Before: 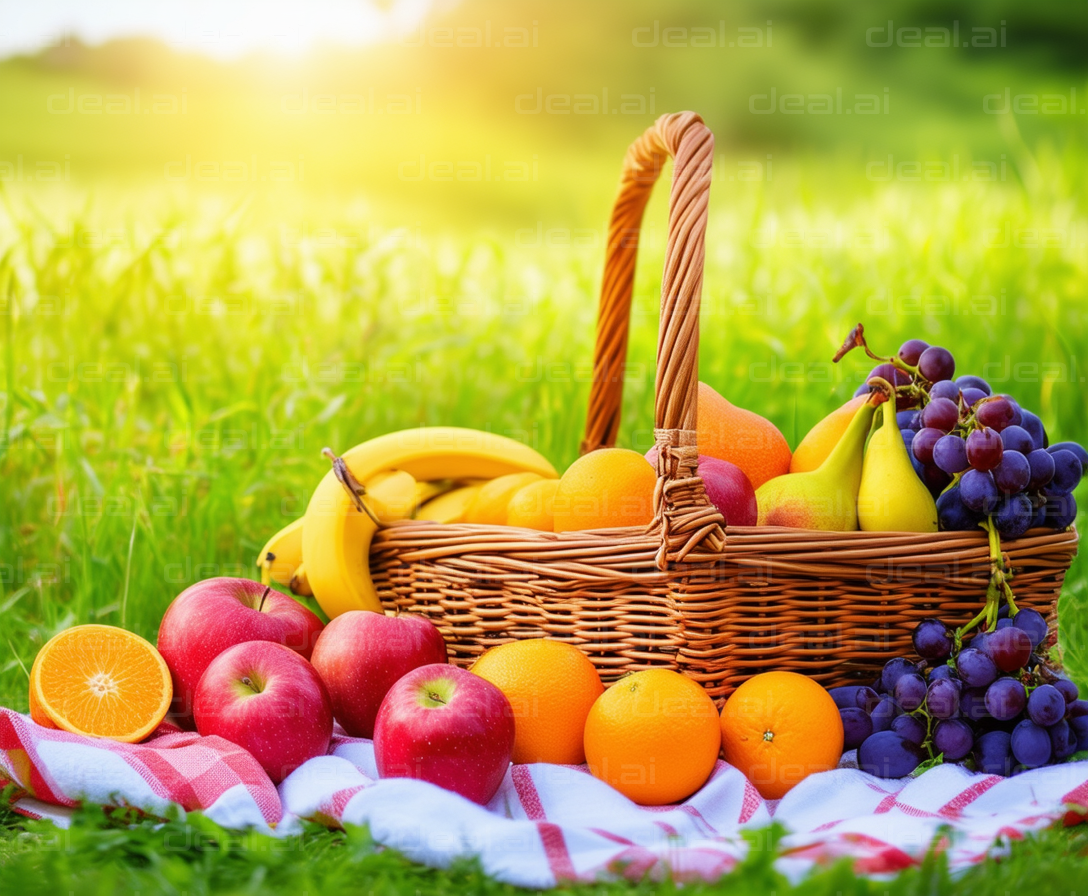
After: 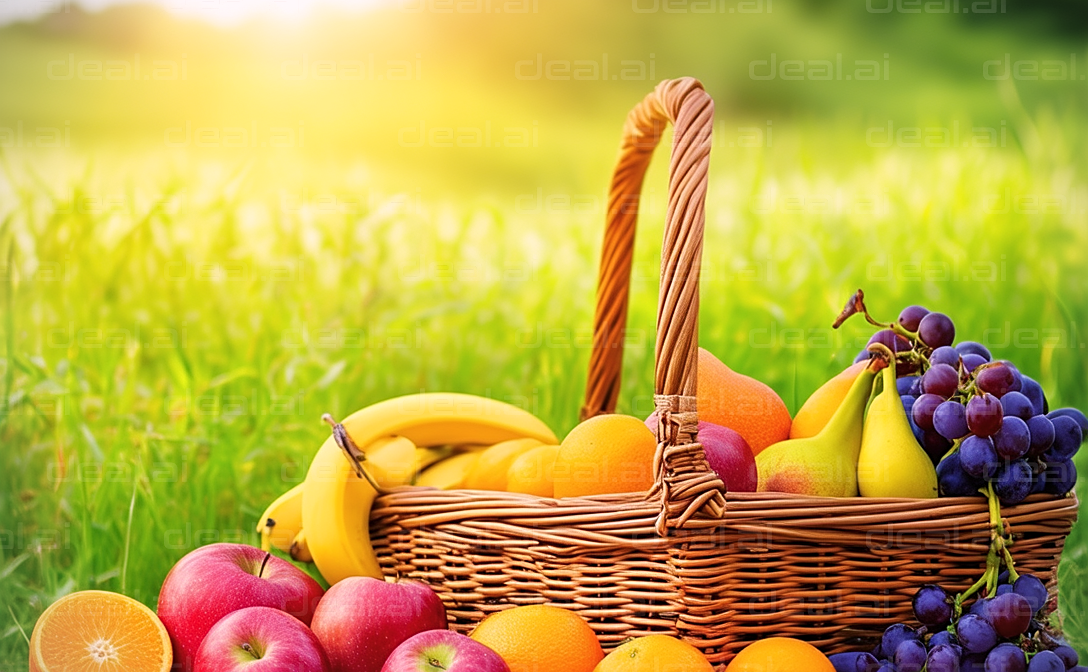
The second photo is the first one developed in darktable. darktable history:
crop: top 3.857%, bottom 21.132%
color balance rgb: shadows lift › chroma 1.41%, shadows lift › hue 260°, power › chroma 0.5%, power › hue 260°, highlights gain › chroma 1%, highlights gain › hue 27°, saturation formula JzAzBz (2021)
sharpen: on, module defaults
vignetting: fall-off start 91.19%
tone equalizer: on, module defaults
